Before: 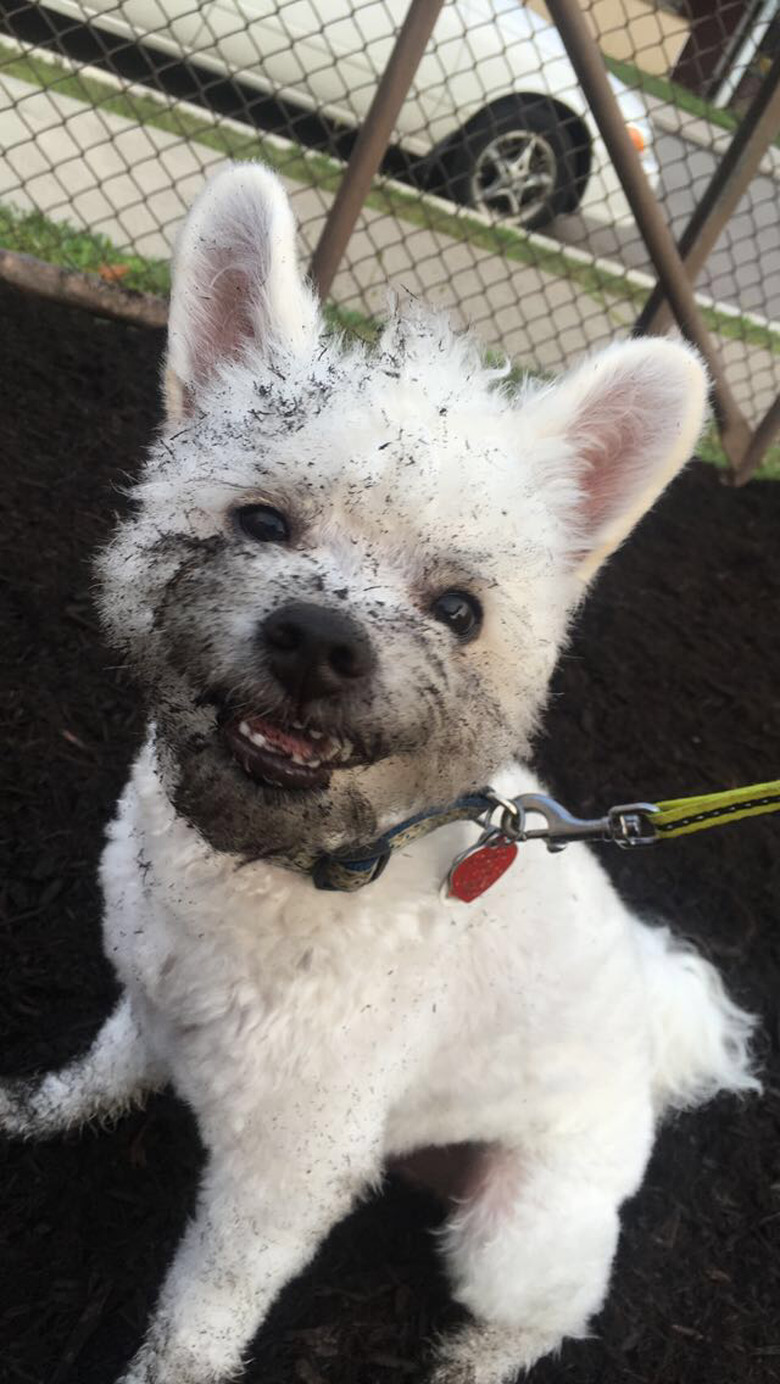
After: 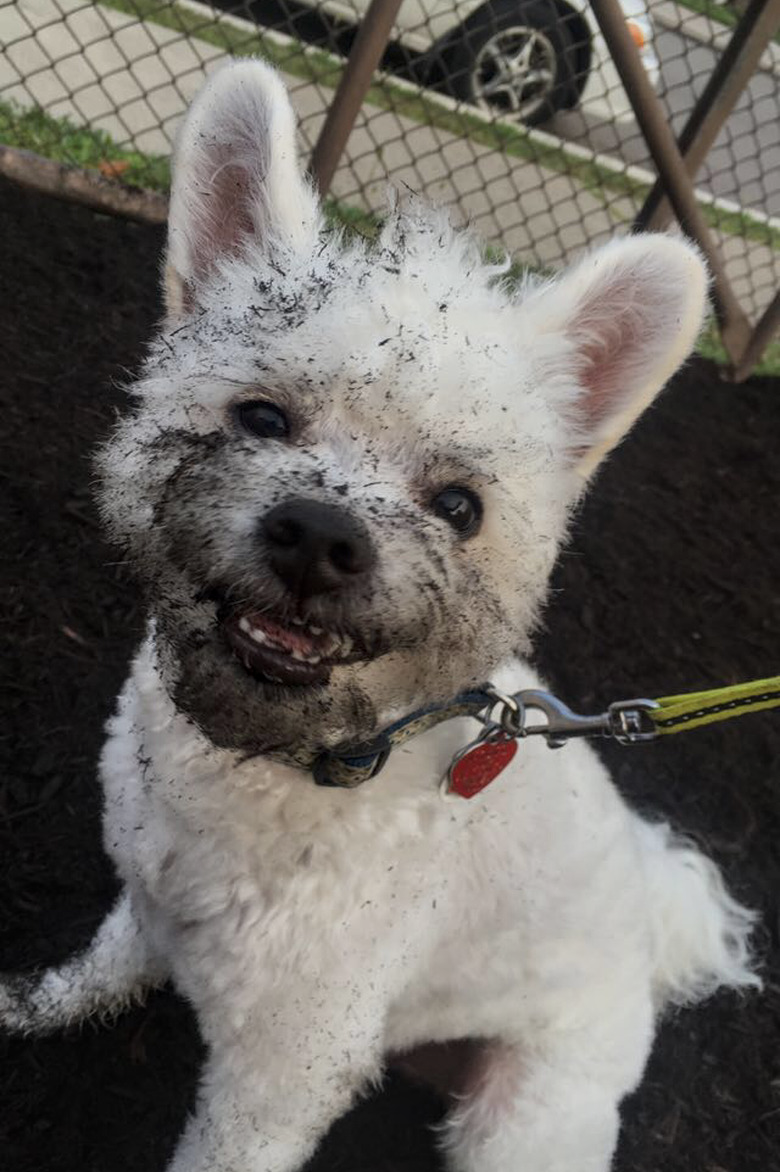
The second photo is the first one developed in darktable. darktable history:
crop: top 7.568%, bottom 7.737%
exposure: exposure -0.494 EV, compensate highlight preservation false
local contrast: on, module defaults
